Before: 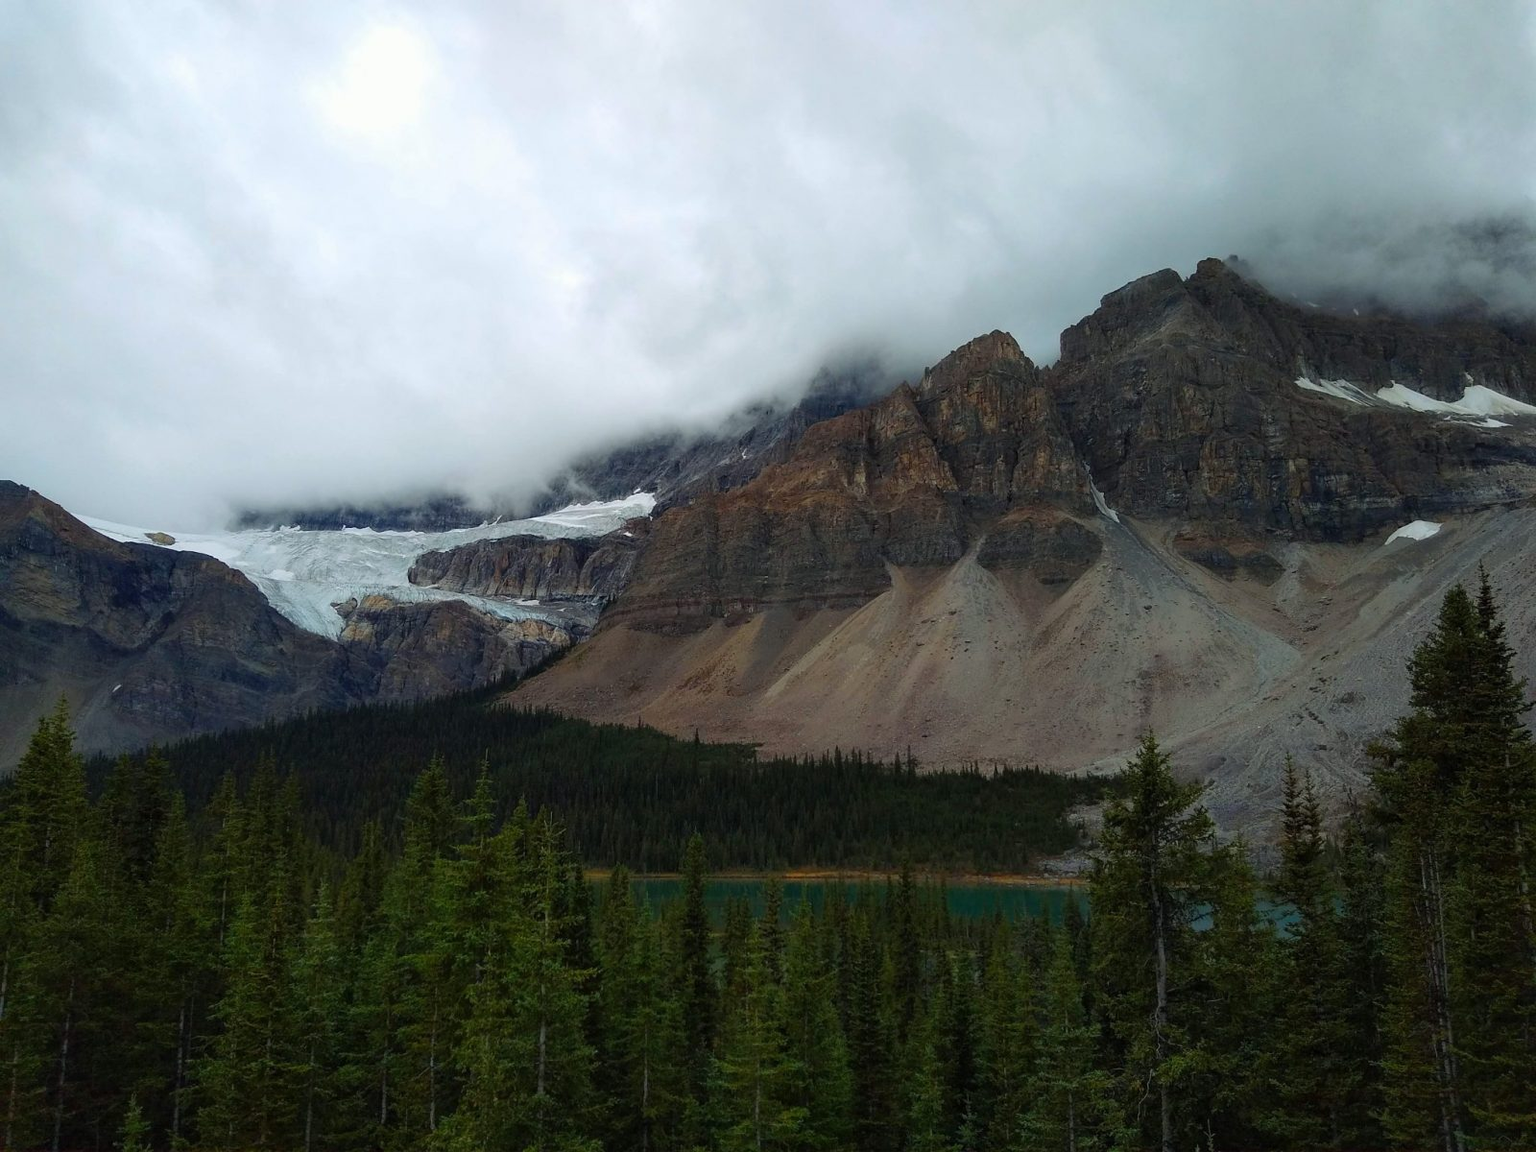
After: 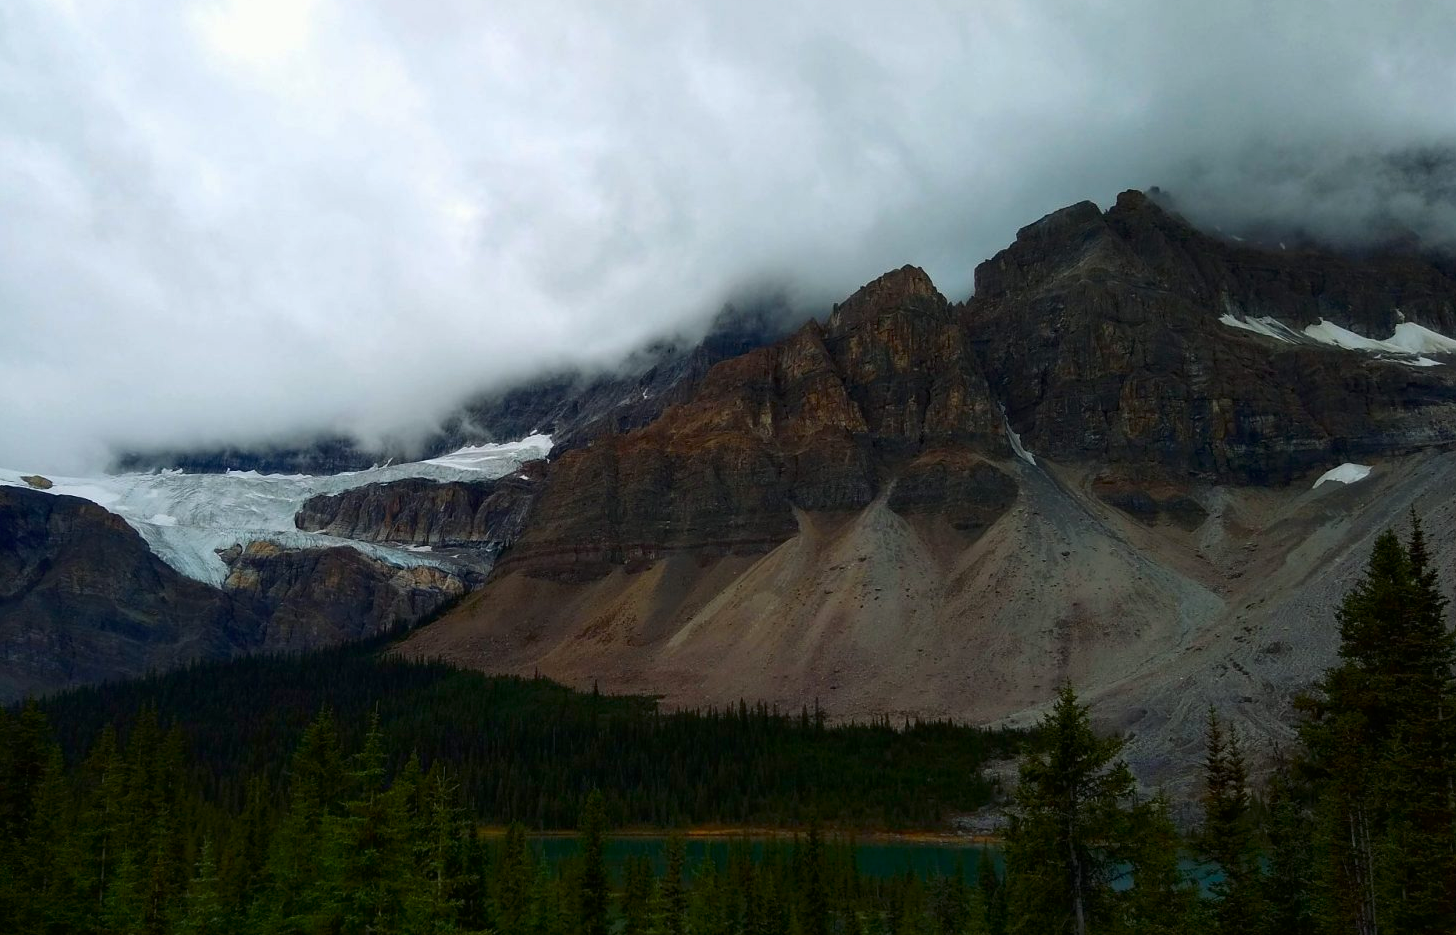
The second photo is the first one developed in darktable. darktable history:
crop: left 8.155%, top 6.611%, bottom 15.385%
contrast brightness saturation: contrast 0.07, brightness -0.14, saturation 0.11
